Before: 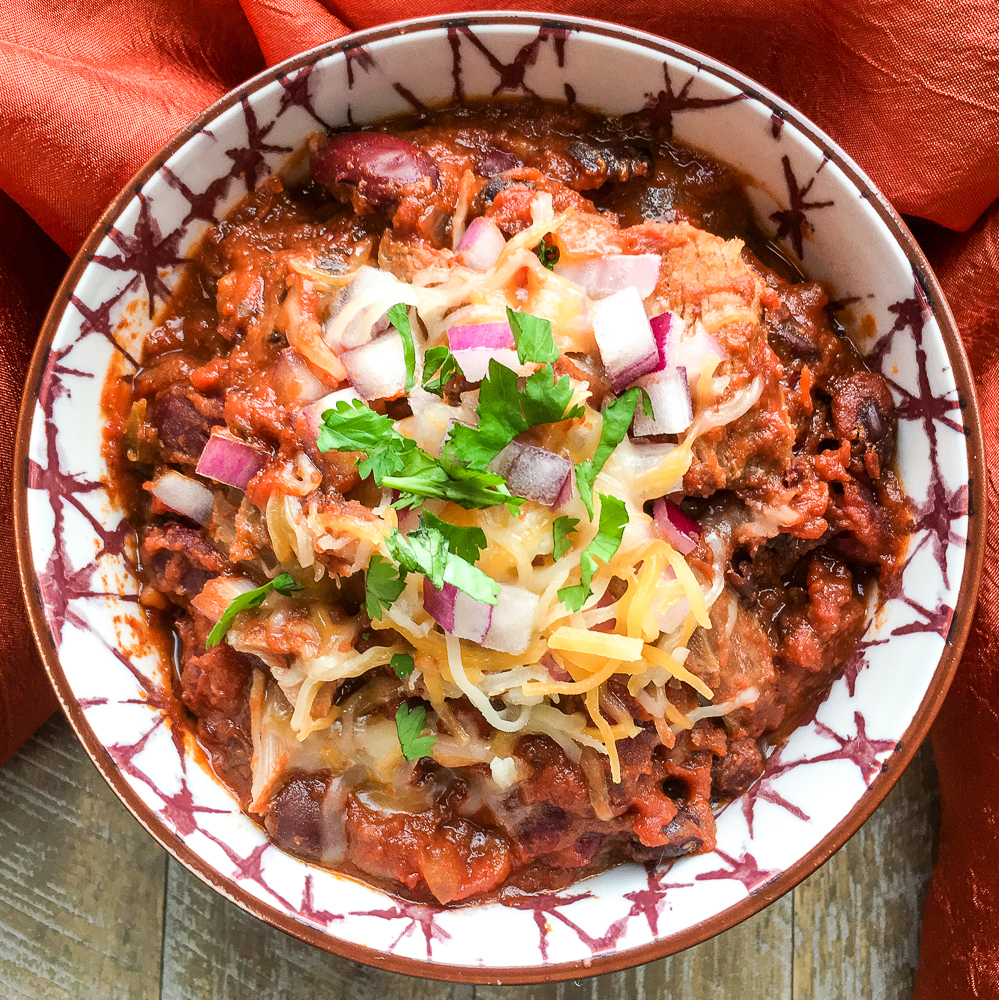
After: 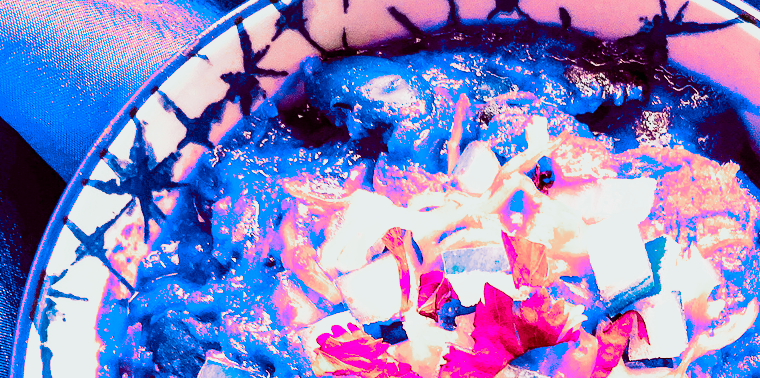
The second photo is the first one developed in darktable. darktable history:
tone curve: curves: ch0 [(0, 0) (0.081, 0.044) (0.192, 0.125) (0.283, 0.238) (0.416, 0.449) (0.495, 0.524) (0.661, 0.756) (0.788, 0.87) (1, 0.951)]; ch1 [(0, 0) (0.161, 0.092) (0.35, 0.33) (0.392, 0.392) (0.427, 0.426) (0.479, 0.472) (0.505, 0.497) (0.521, 0.524) (0.567, 0.56) (0.583, 0.592) (0.625, 0.627) (0.678, 0.733) (1, 1)]; ch2 [(0, 0) (0.346, 0.362) (0.404, 0.427) (0.502, 0.499) (0.531, 0.523) (0.544, 0.561) (0.58, 0.59) (0.629, 0.642) (0.717, 0.678) (1, 1)], color space Lab, independent channels, preserve colors none
crop: left 0.583%, top 7.649%, right 23.269%, bottom 54.543%
color zones: curves: ch0 [(0.826, 0.353)]; ch1 [(0.242, 0.647) (0.889, 0.342)]; ch2 [(0.246, 0.089) (0.969, 0.068)]
base curve: curves: ch0 [(0, 0) (0.007, 0.004) (0.027, 0.03) (0.046, 0.07) (0.207, 0.54) (0.442, 0.872) (0.673, 0.972) (1, 1)], preserve colors none
